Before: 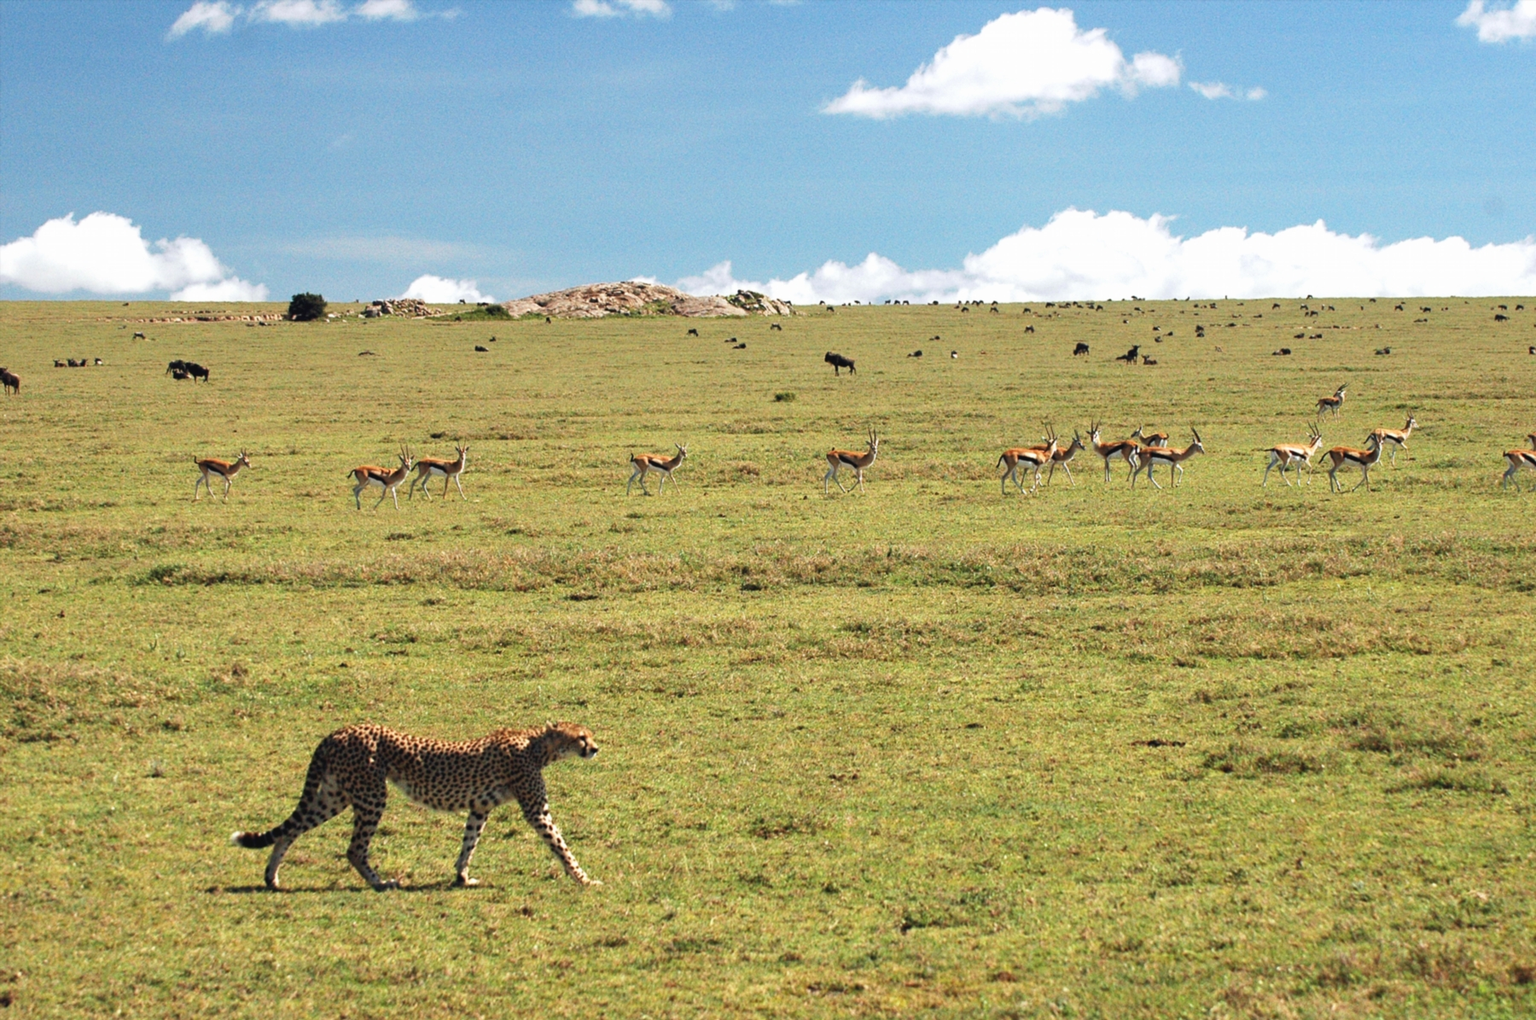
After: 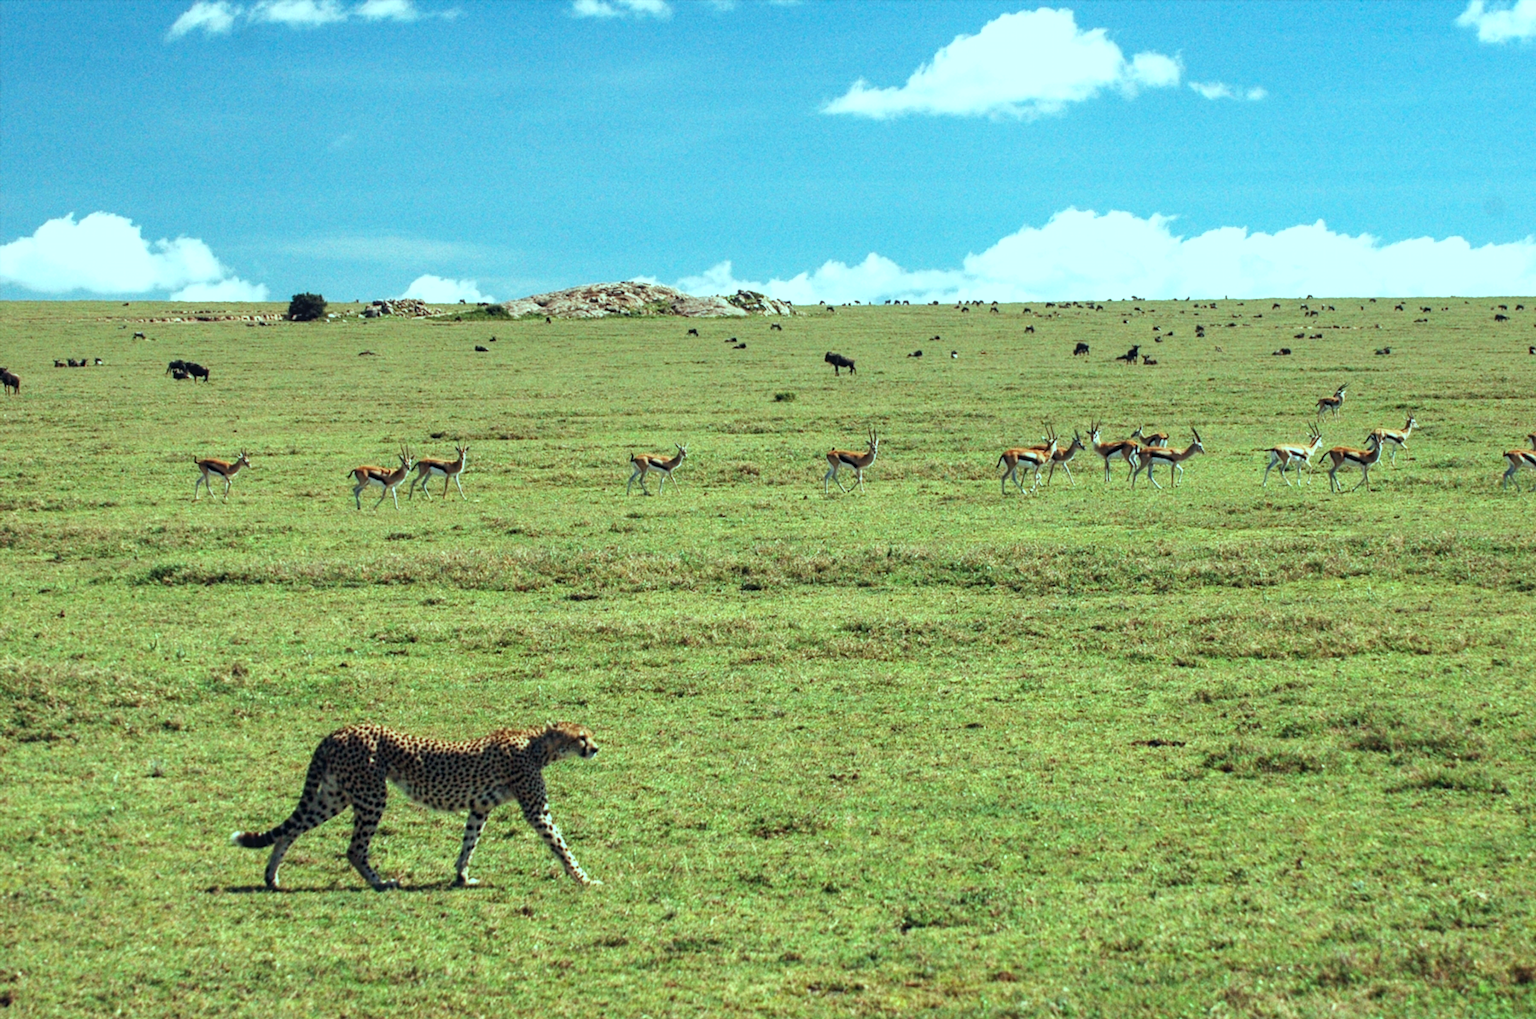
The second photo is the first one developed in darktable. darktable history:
color balance rgb: shadows lift › chroma 7.23%, shadows lift › hue 246.48°, highlights gain › chroma 5.38%, highlights gain › hue 196.93°, white fulcrum 1 EV
local contrast: on, module defaults
